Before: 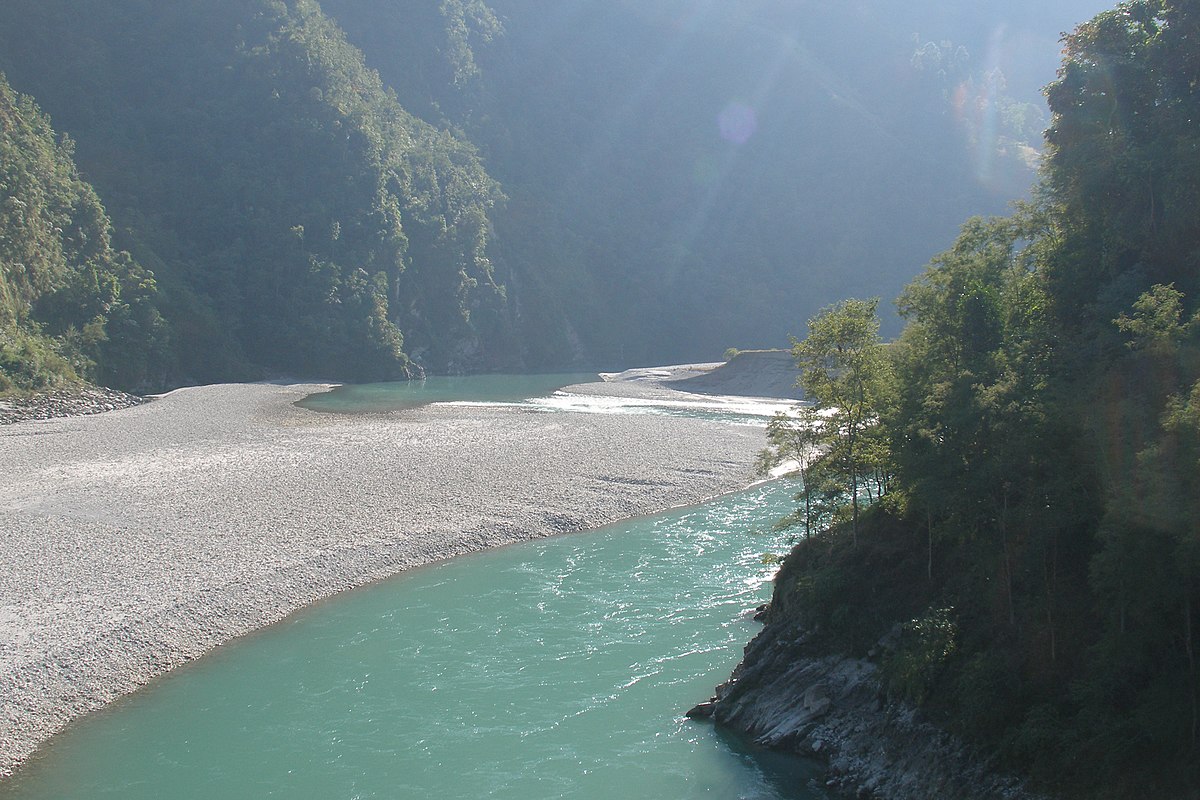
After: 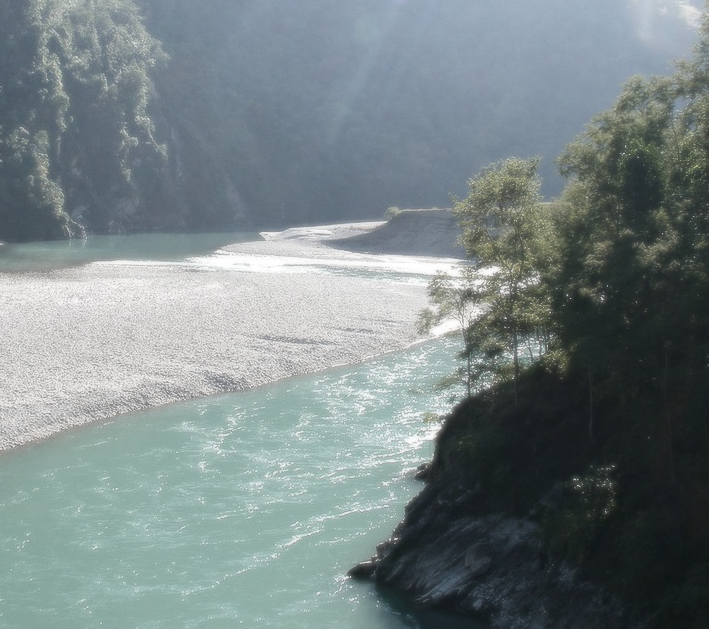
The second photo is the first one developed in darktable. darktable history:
crop and rotate: left 28.256%, top 17.734%, right 12.656%, bottom 3.573%
contrast brightness saturation: contrast 0.25, saturation -0.31
soften: size 8.67%, mix 49%
